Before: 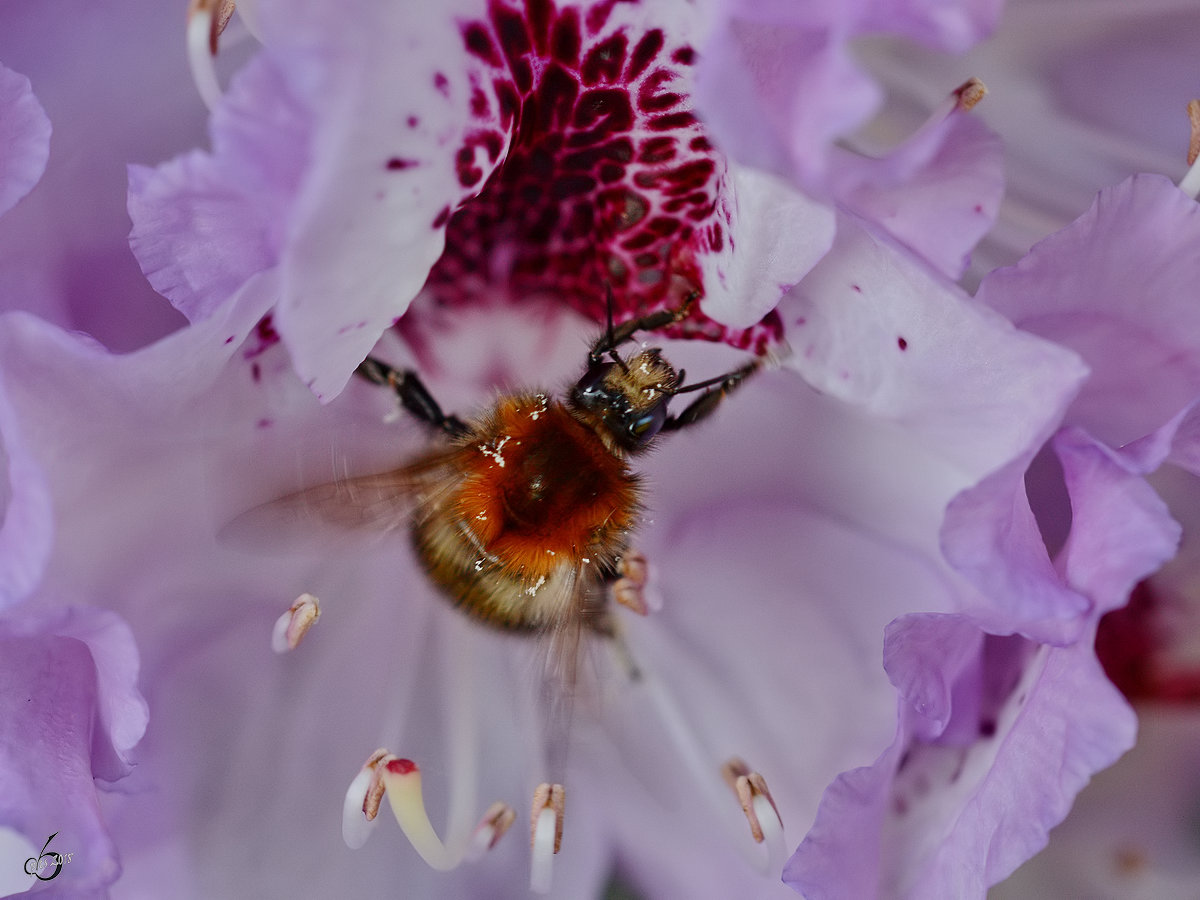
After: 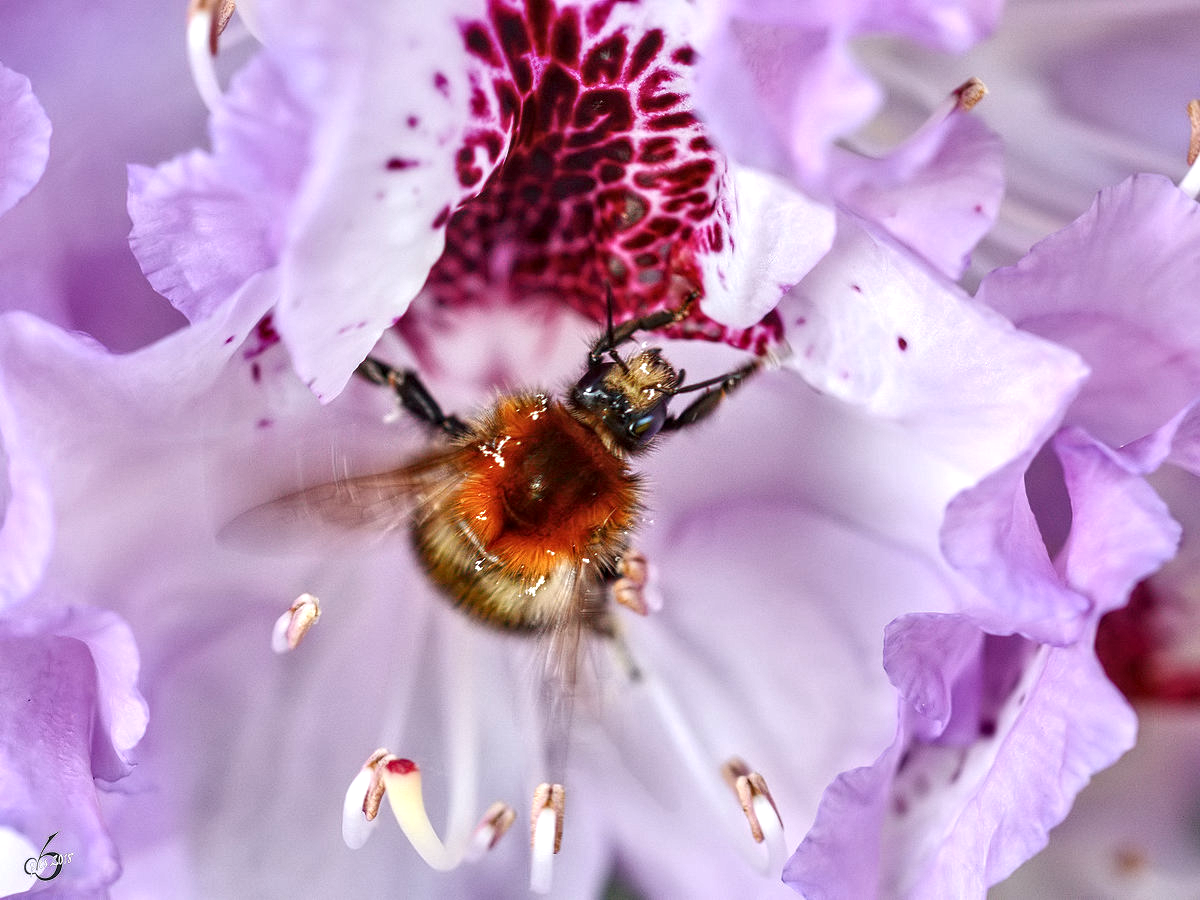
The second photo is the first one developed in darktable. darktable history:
shadows and highlights: shadows 36.2, highlights -27.41, soften with gaussian
local contrast: on, module defaults
contrast brightness saturation: saturation -0.05
exposure: black level correction 0, exposure 0.395 EV, compensate exposure bias true, compensate highlight preservation false
